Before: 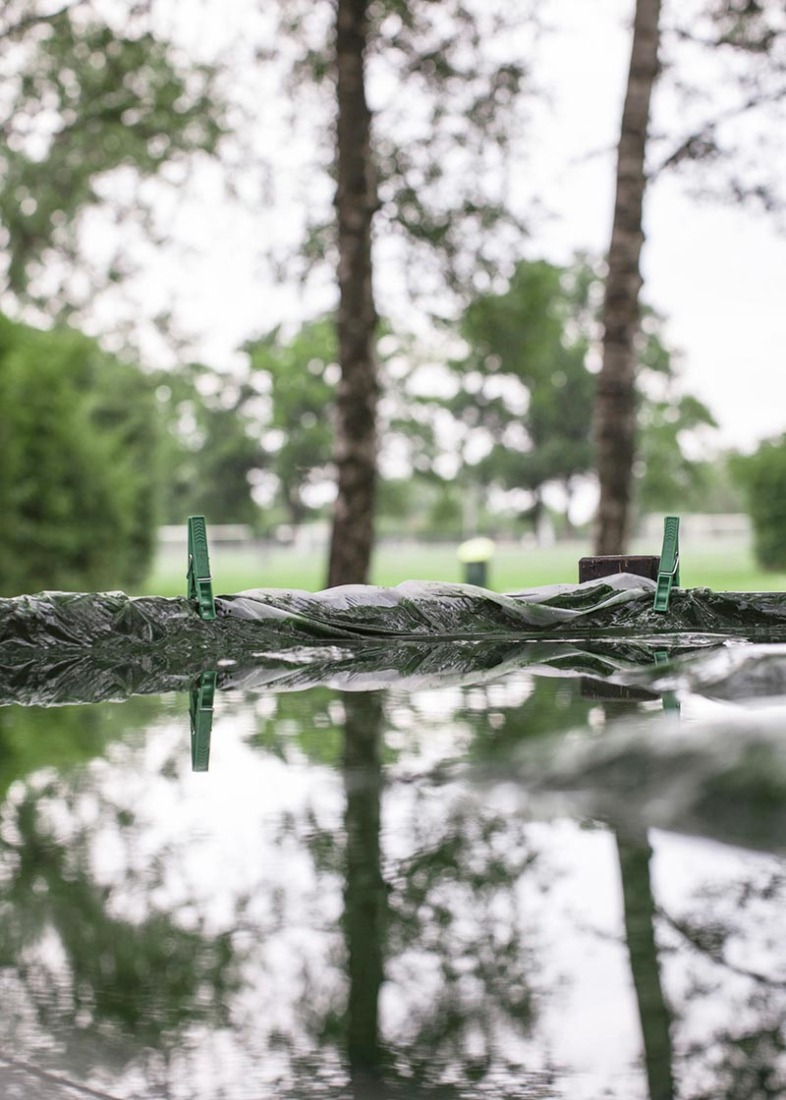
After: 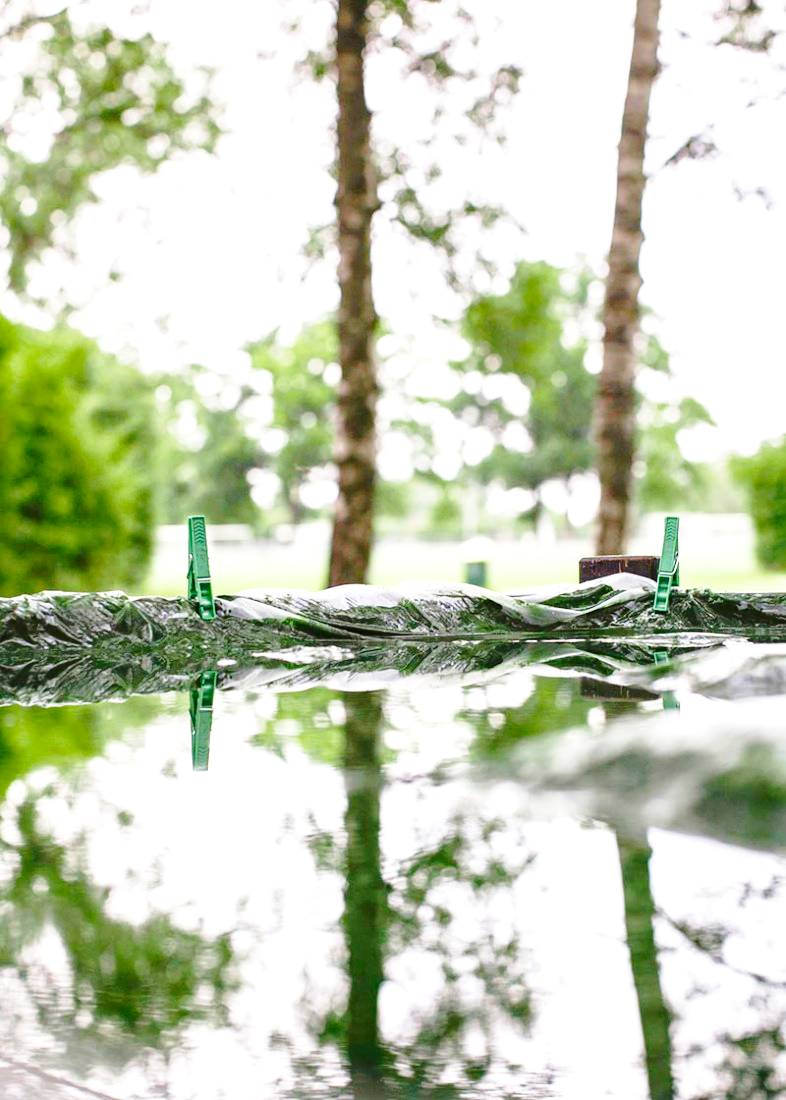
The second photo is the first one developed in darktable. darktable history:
base curve: curves: ch0 [(0, 0) (0.028, 0.03) (0.121, 0.232) (0.46, 0.748) (0.859, 0.968) (1, 1)], preserve colors none
color balance rgb: linear chroma grading › shadows -2.2%, linear chroma grading › highlights -15%, linear chroma grading › global chroma -10%, linear chroma grading › mid-tones -10%, perceptual saturation grading › global saturation 45%, perceptual saturation grading › highlights -50%, perceptual saturation grading › shadows 30%, perceptual brilliance grading › global brilliance 18%, global vibrance 45%
